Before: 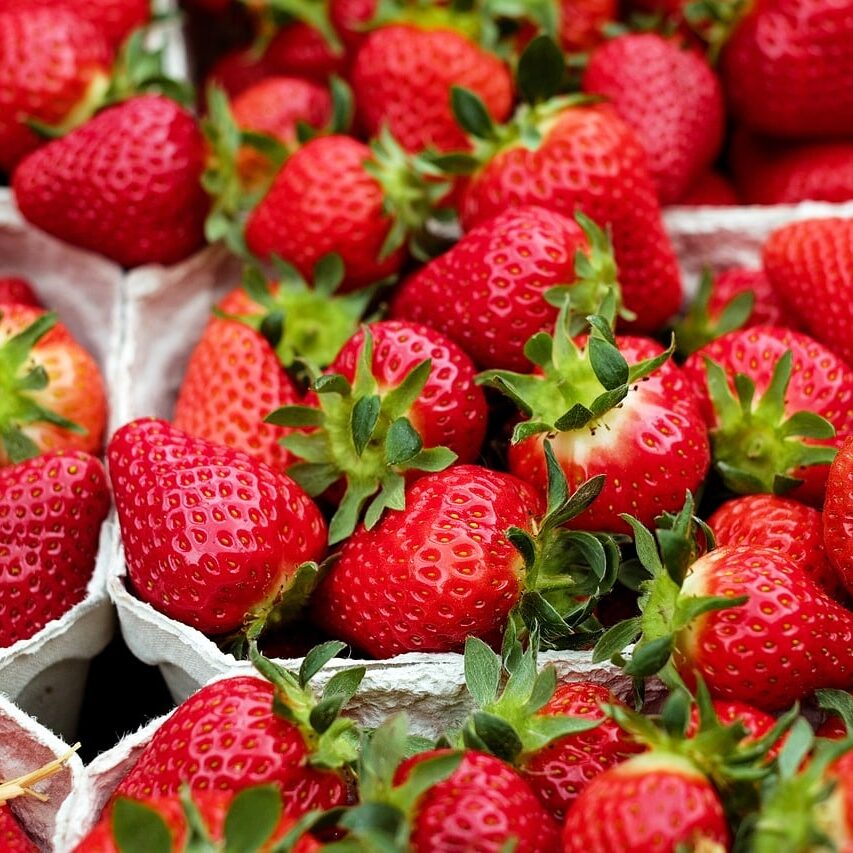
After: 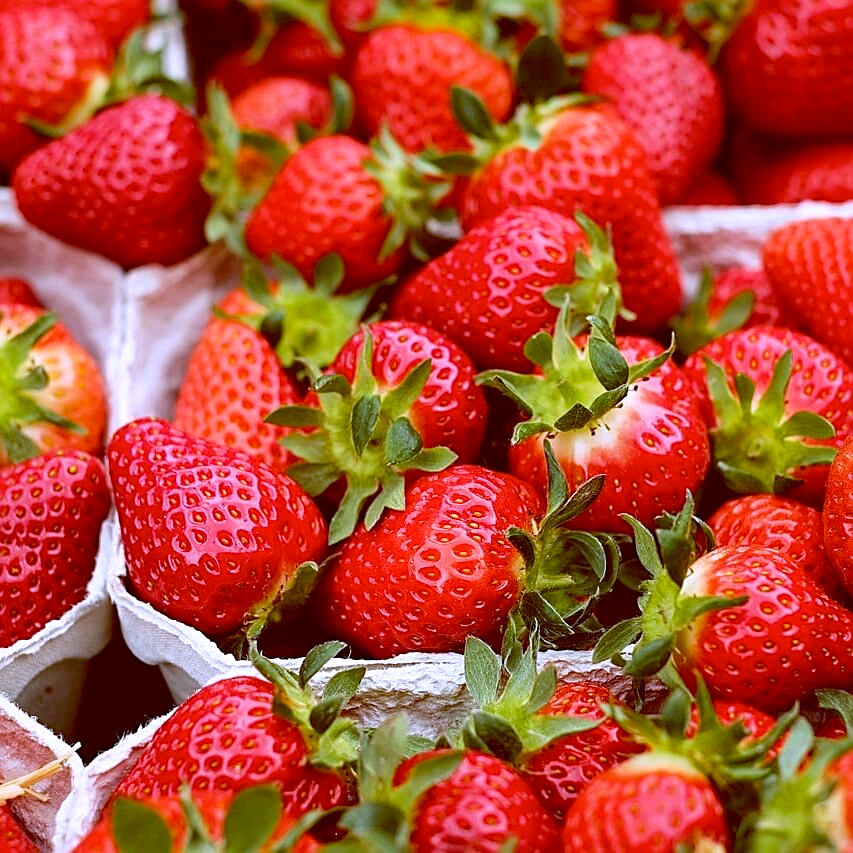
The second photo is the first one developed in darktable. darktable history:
color balance: lift [1, 1.011, 0.999, 0.989], gamma [1.109, 1.045, 1.039, 0.955], gain [0.917, 0.936, 0.952, 1.064], contrast 2.32%, contrast fulcrum 19%, output saturation 101%
white balance: red 1.042, blue 1.17
sharpen: on, module defaults
